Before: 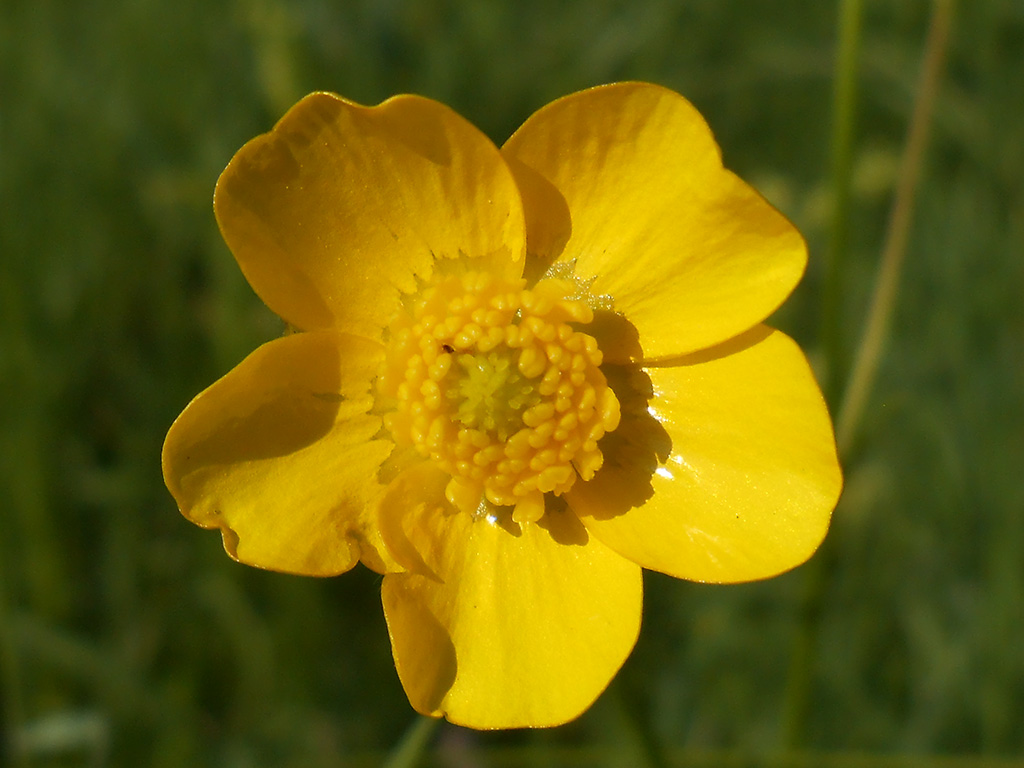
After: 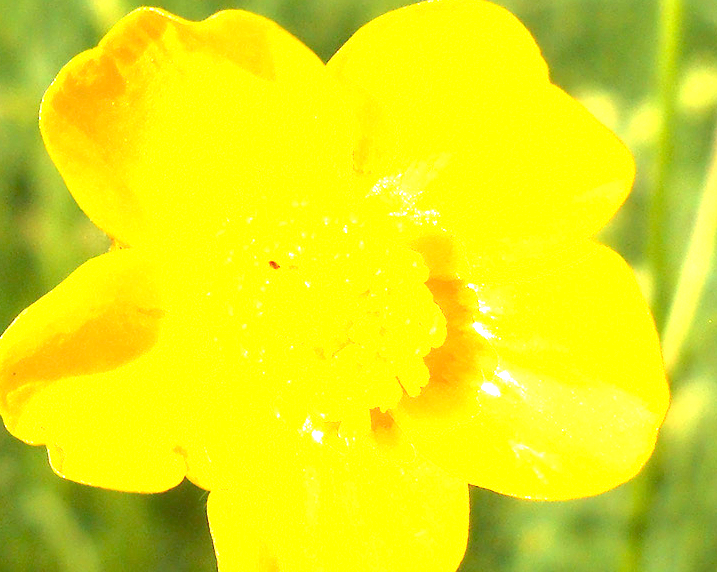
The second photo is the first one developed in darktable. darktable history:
crop and rotate: left 17.015%, top 10.967%, right 12.899%, bottom 14.514%
exposure: exposure 3.006 EV, compensate highlight preservation false
